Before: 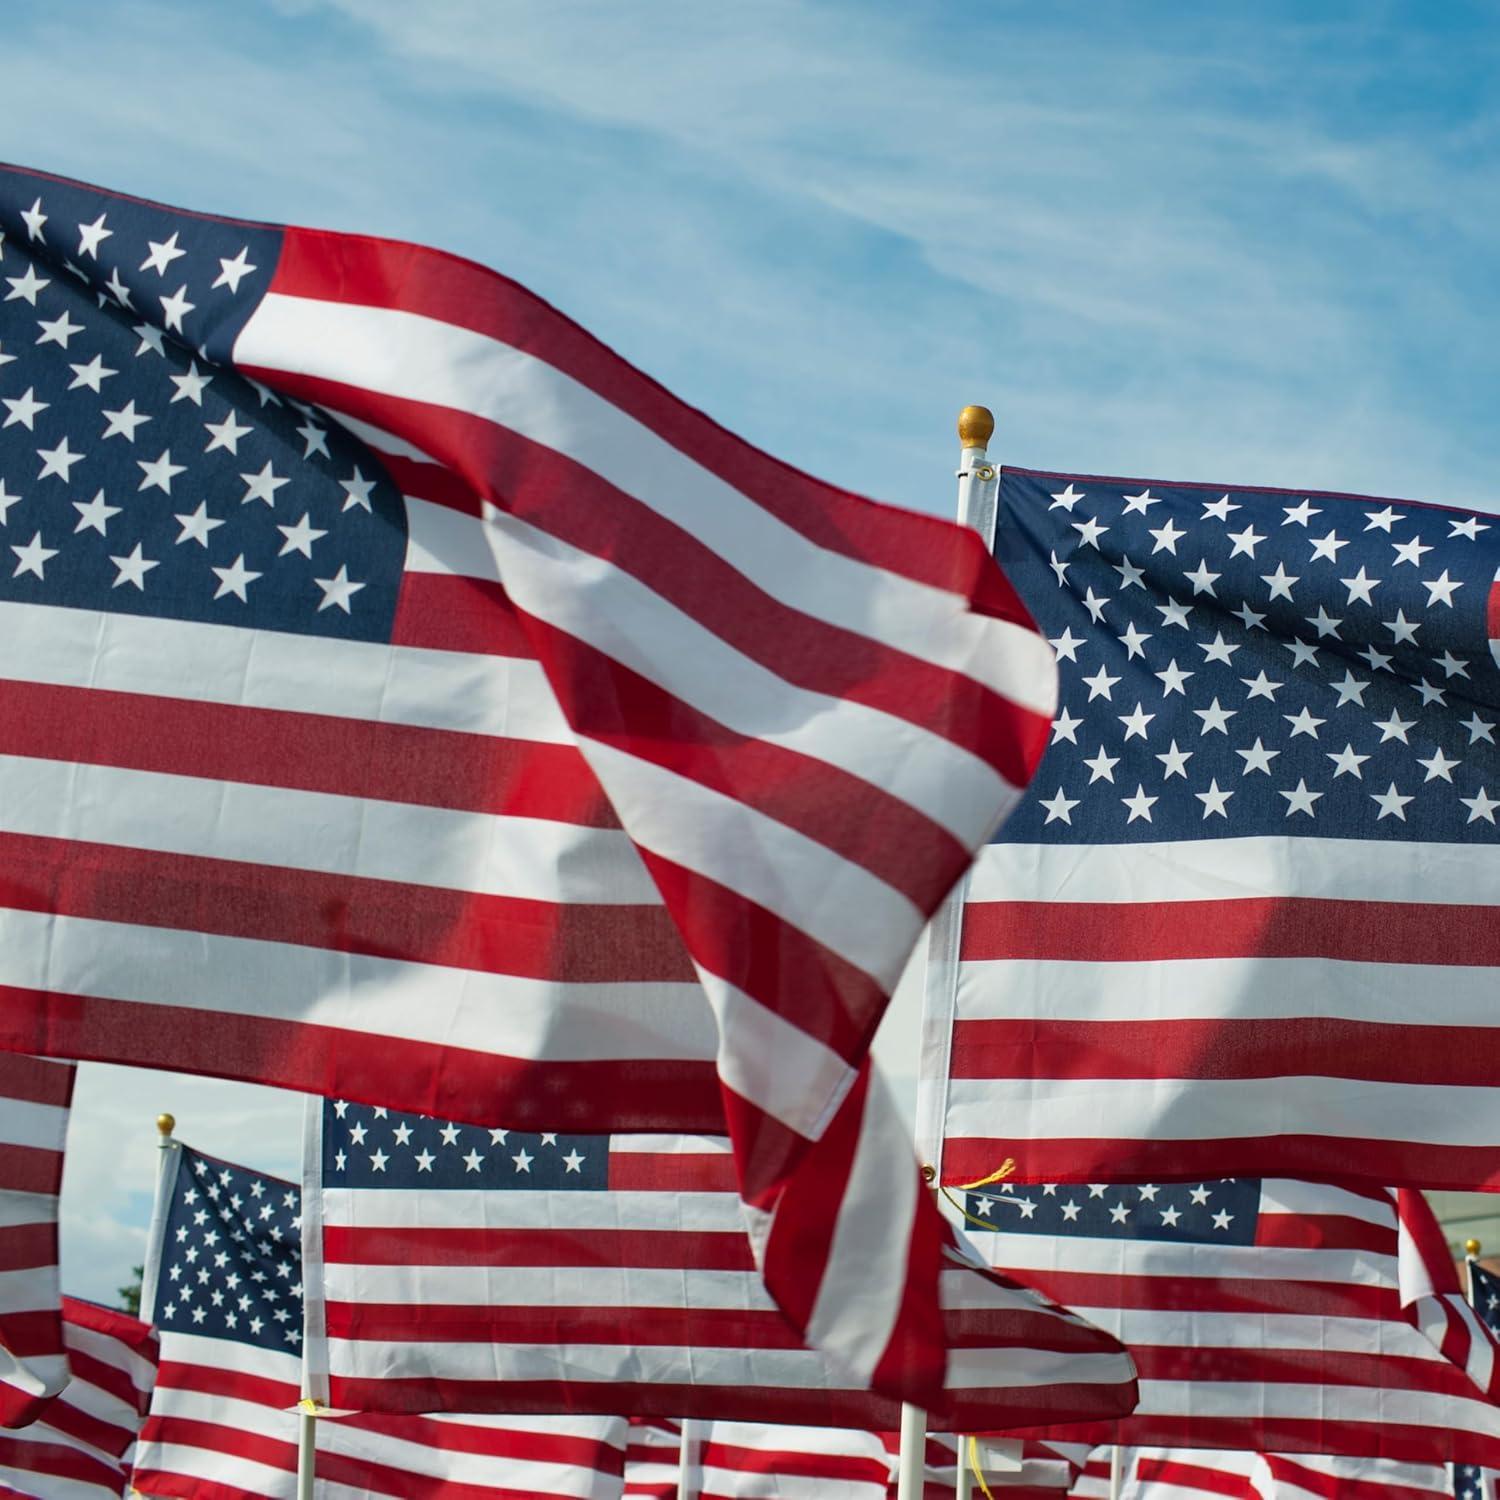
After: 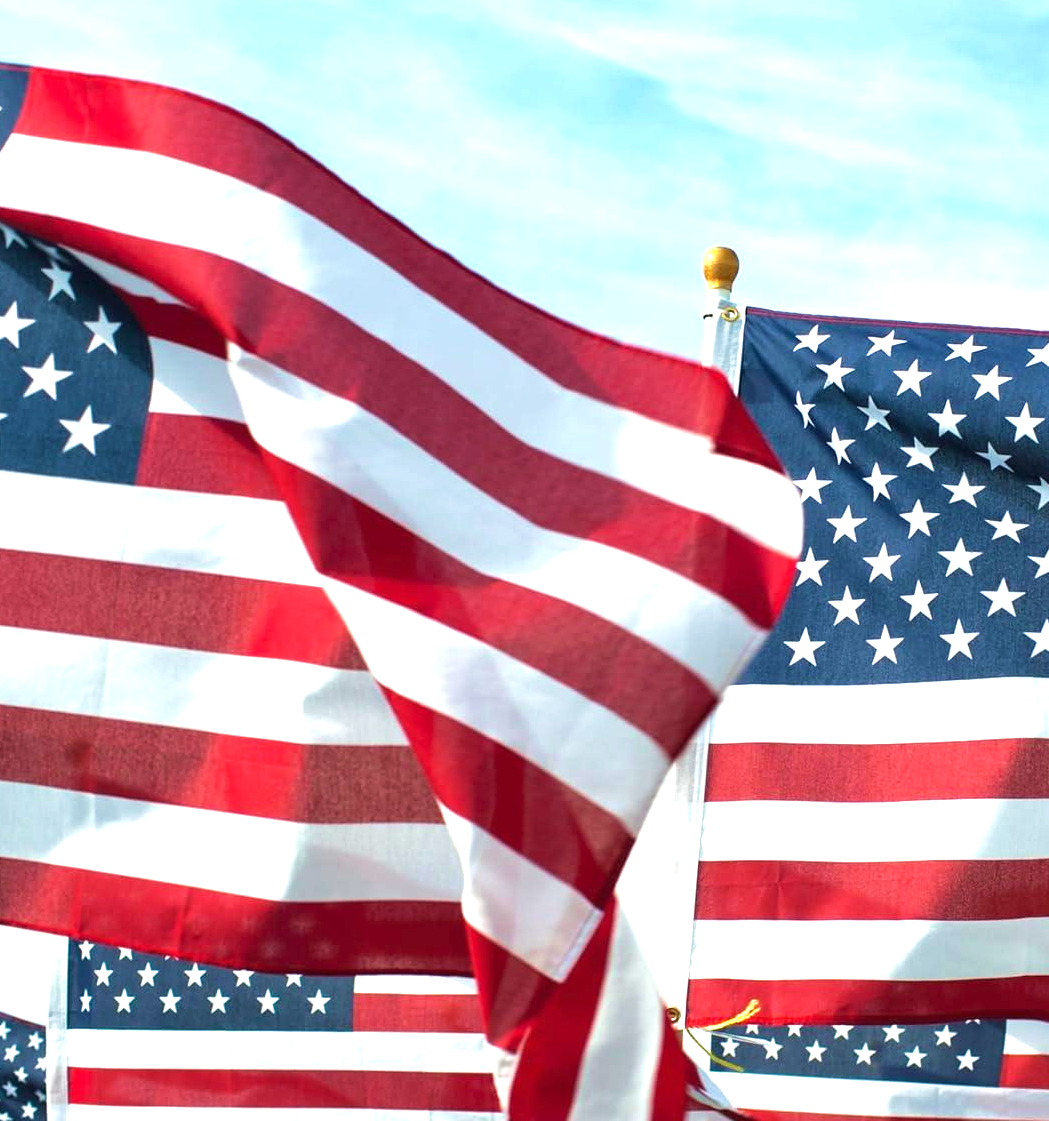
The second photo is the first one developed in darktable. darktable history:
crop and rotate: left 17.046%, top 10.659%, right 12.989%, bottom 14.553%
exposure: exposure 1.223 EV, compensate highlight preservation false
velvia: on, module defaults
